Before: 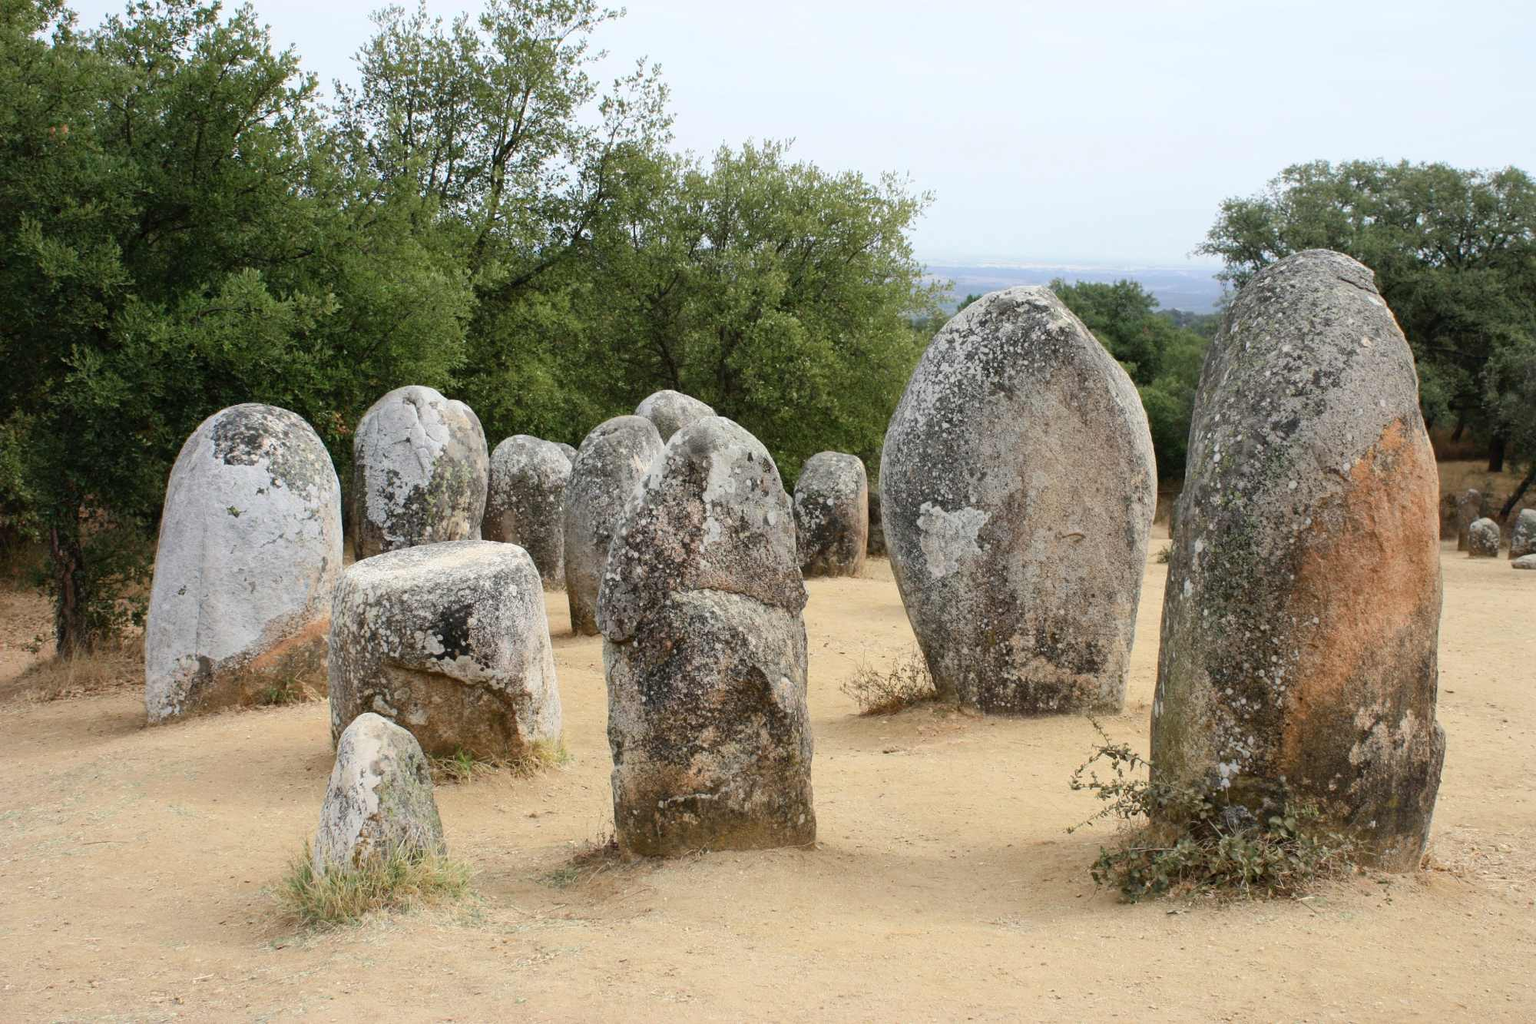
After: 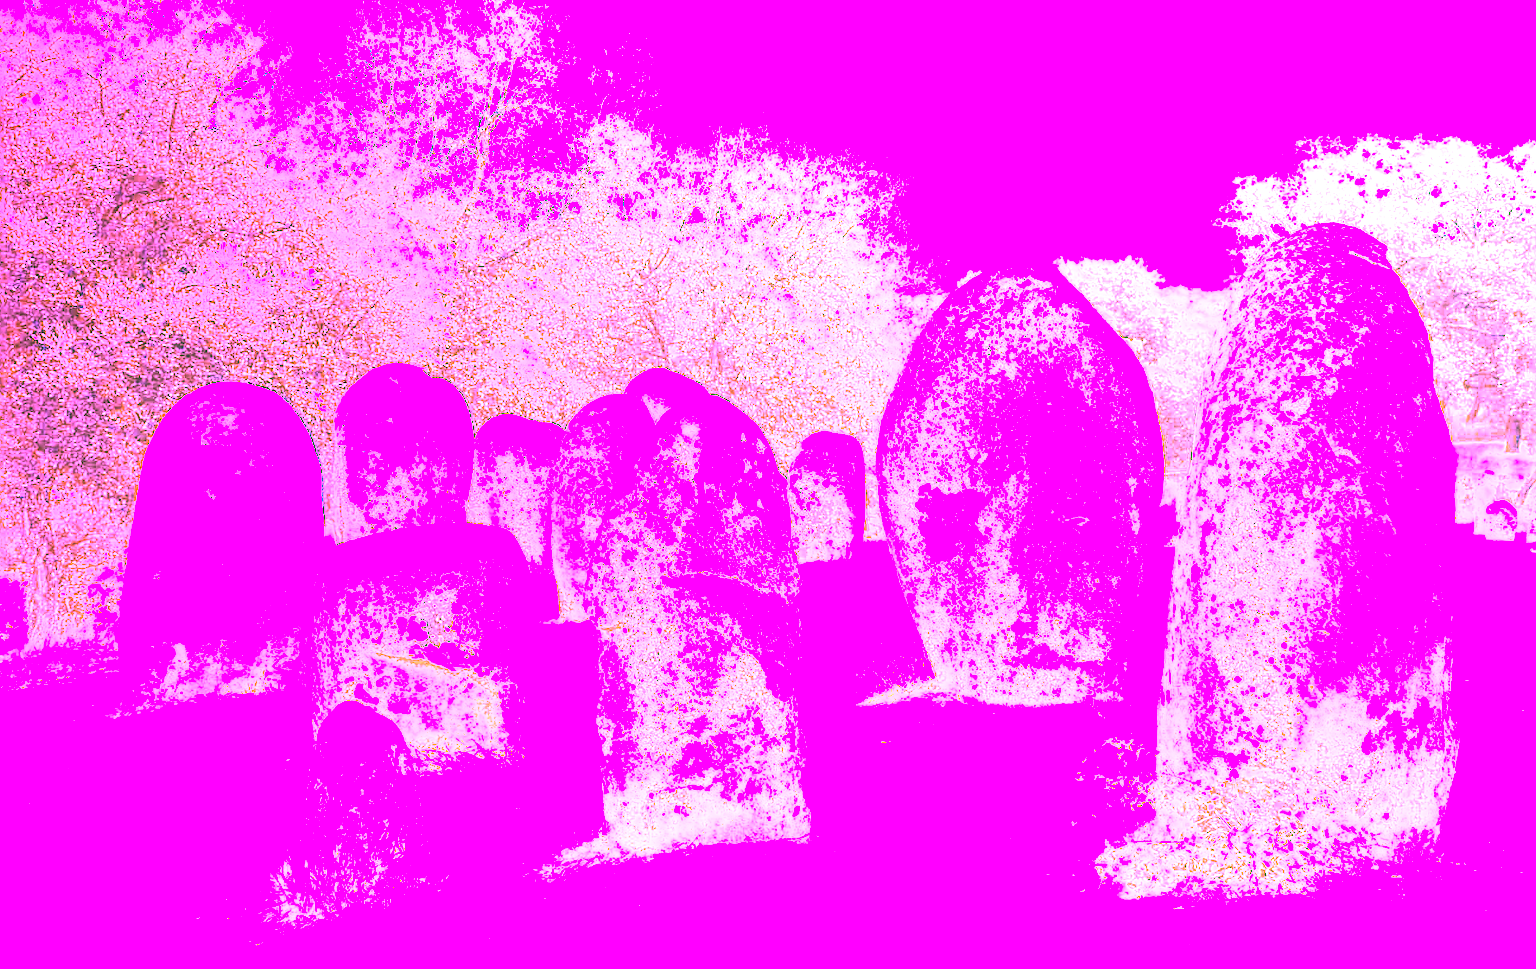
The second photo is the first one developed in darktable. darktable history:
local contrast: on, module defaults
crop: left 1.964%, top 3.251%, right 1.122%, bottom 4.933%
sharpen: on, module defaults
color balance rgb: perceptual saturation grading › global saturation 10%, global vibrance 20%
white balance: red 8, blue 8
